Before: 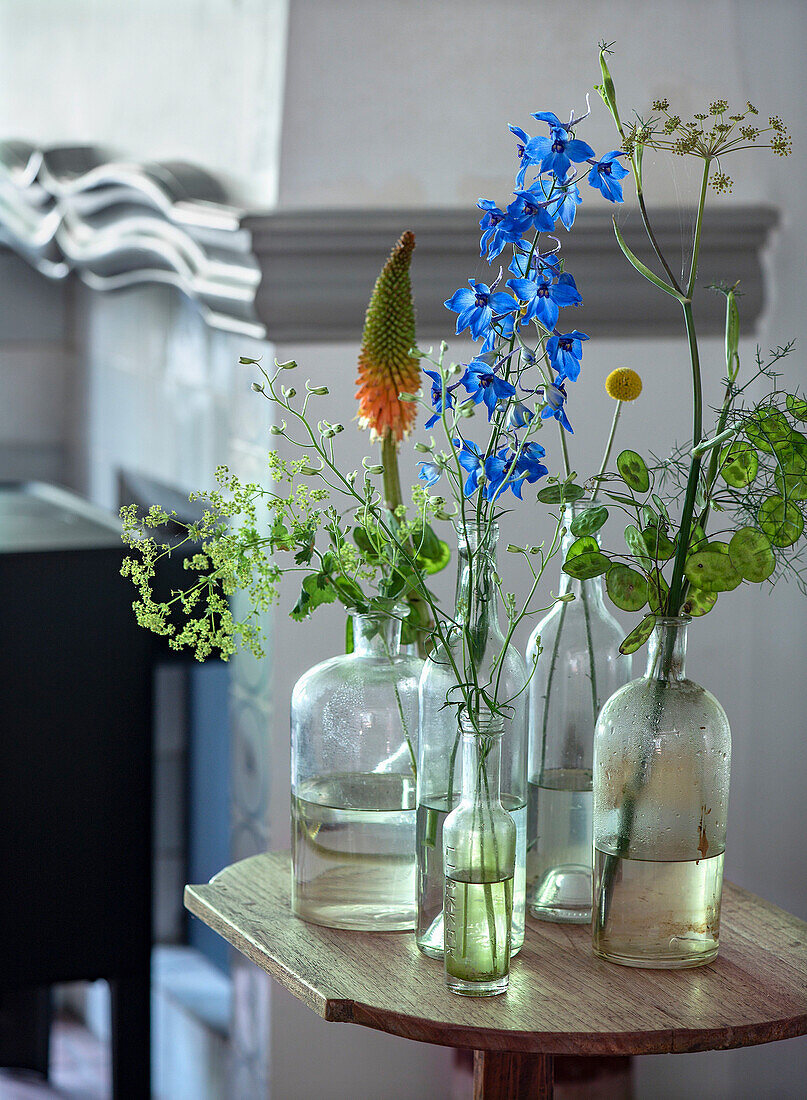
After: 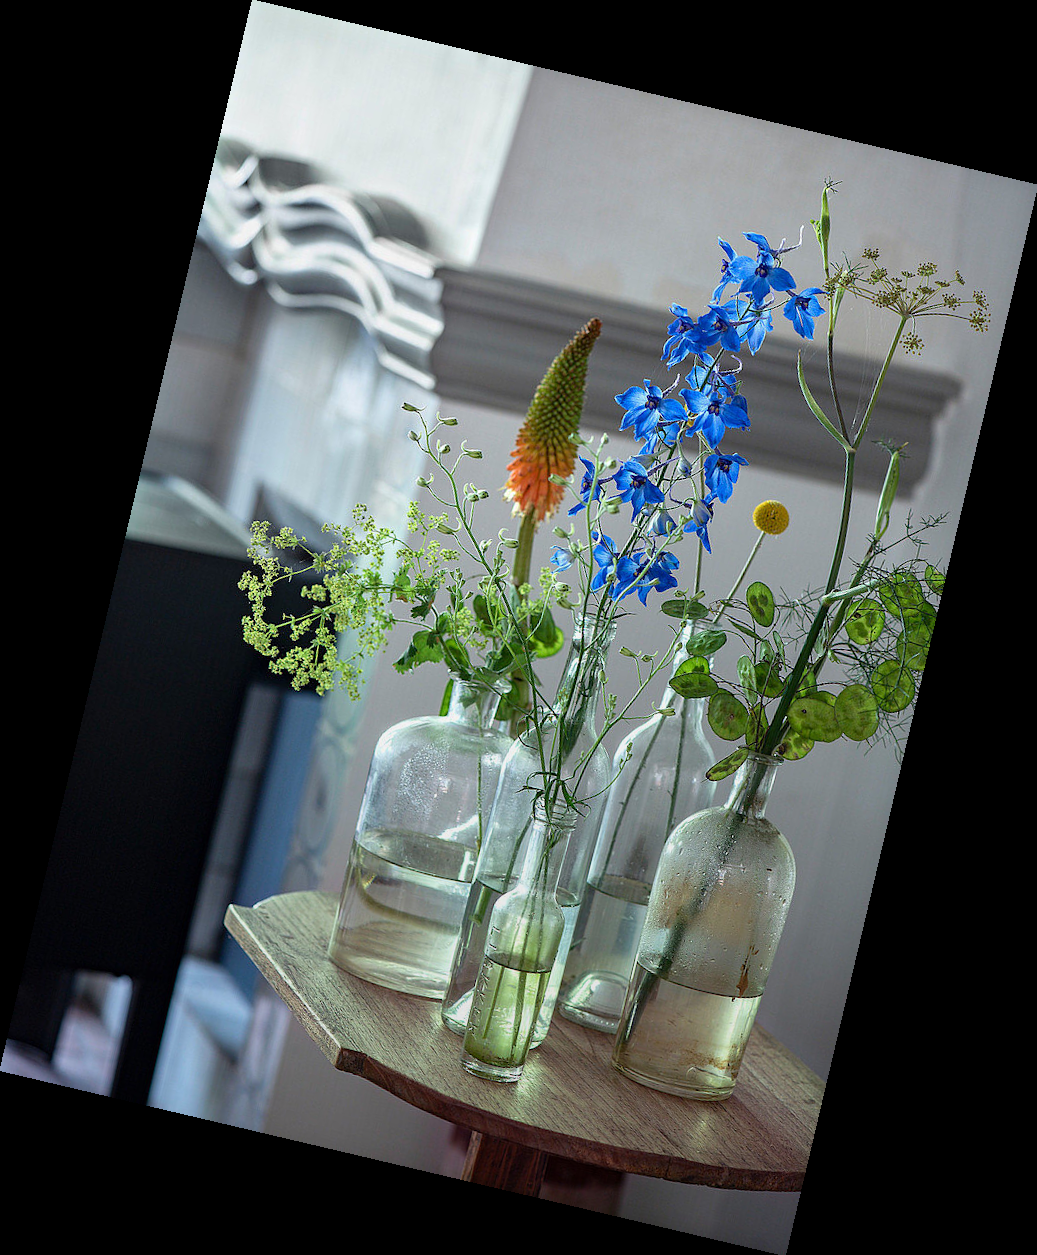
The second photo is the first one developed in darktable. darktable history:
graduated density: rotation -180°, offset 27.42
rotate and perspective: rotation 13.27°, automatic cropping off
